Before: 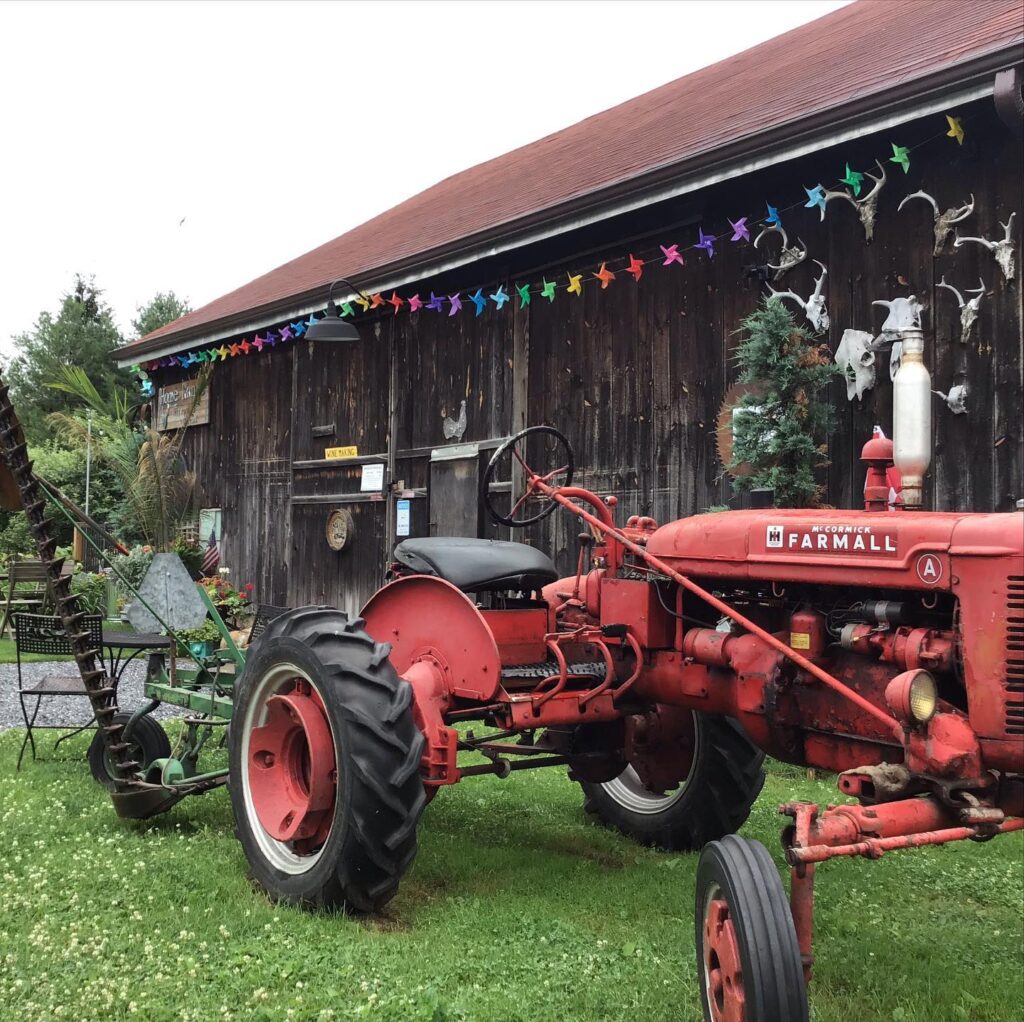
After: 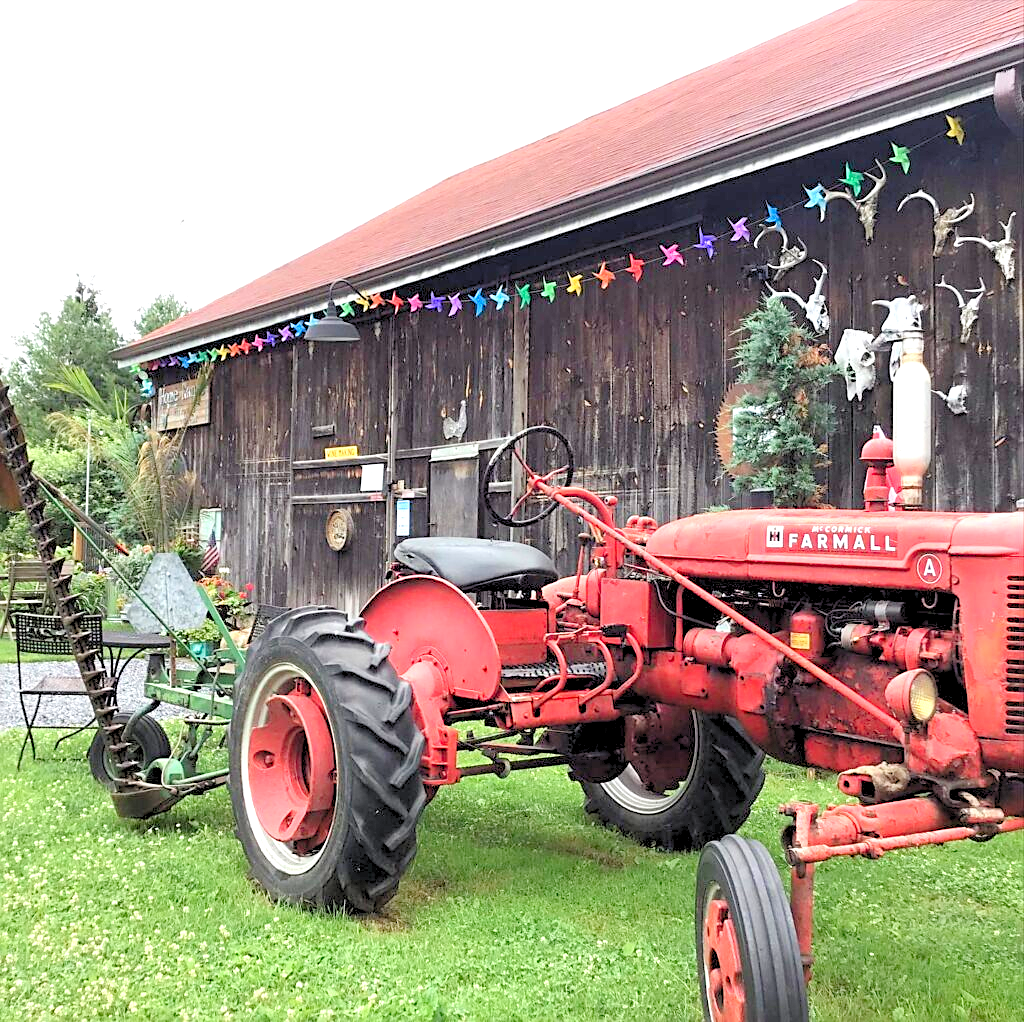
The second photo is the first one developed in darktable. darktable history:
levels: levels [0.072, 0.414, 0.976]
exposure: black level correction 0, exposure 0.7 EV, compensate exposure bias true, compensate highlight preservation false
sharpen: on, module defaults
